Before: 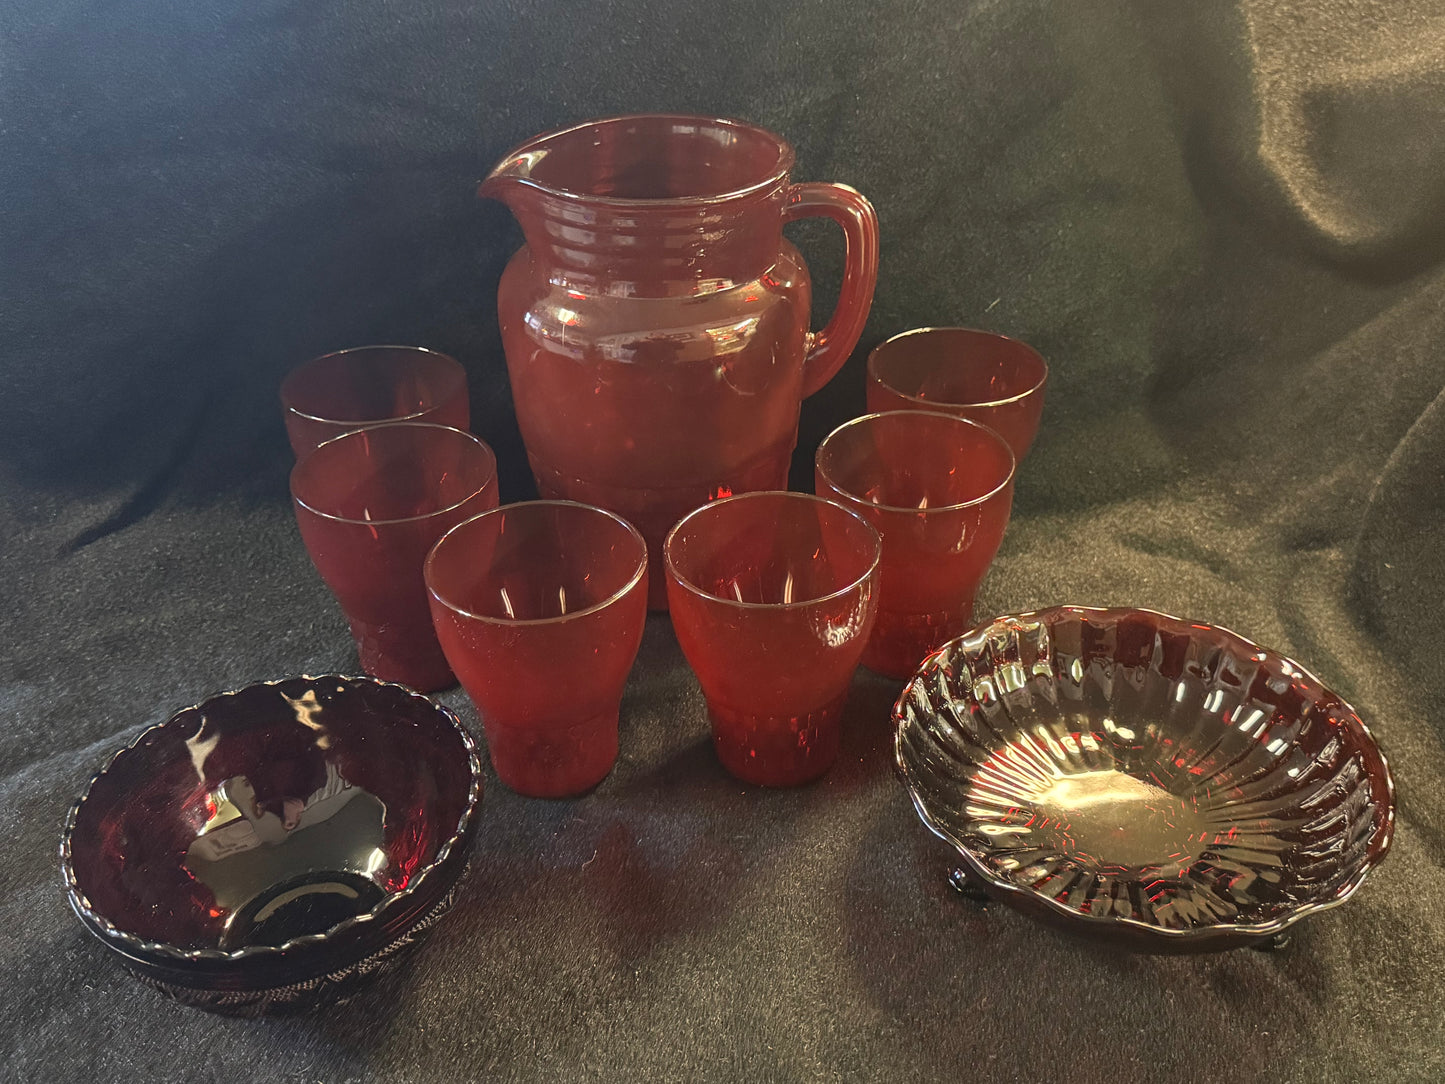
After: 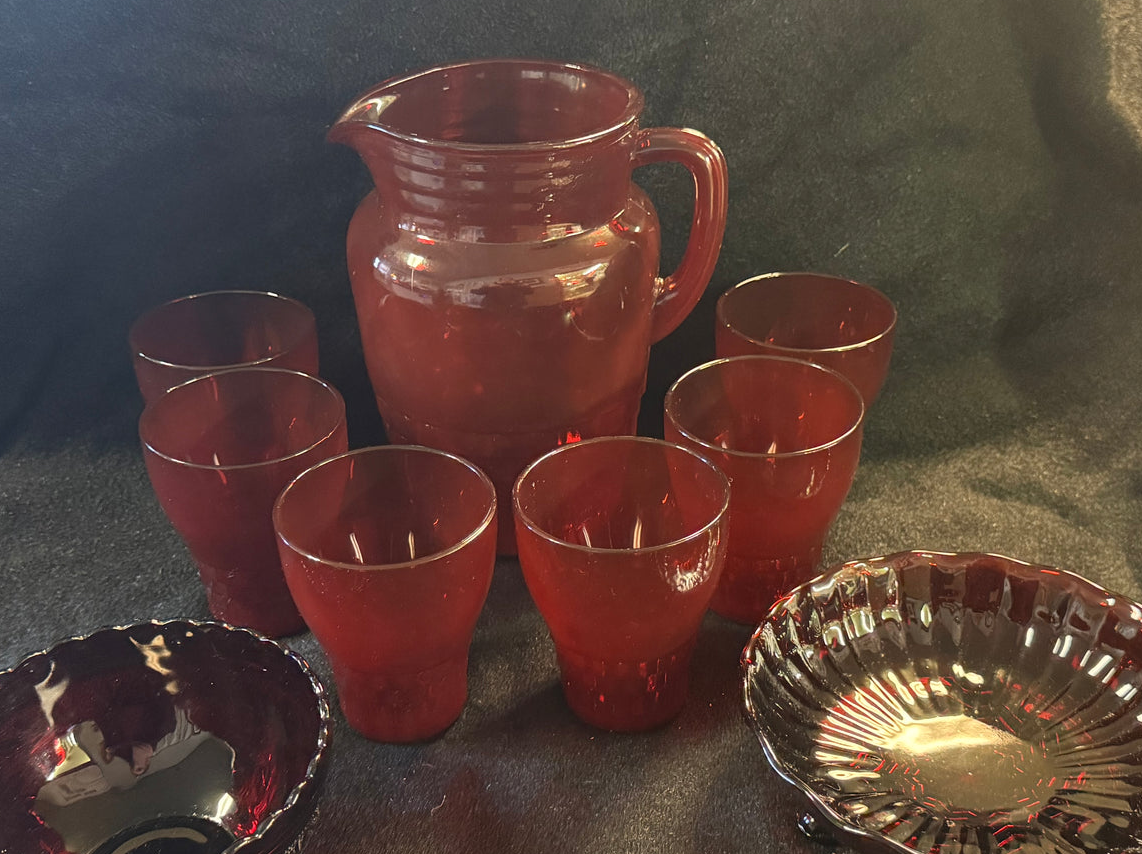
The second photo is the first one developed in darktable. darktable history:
crop and rotate: left 10.518%, top 5.091%, right 10.407%, bottom 16.109%
